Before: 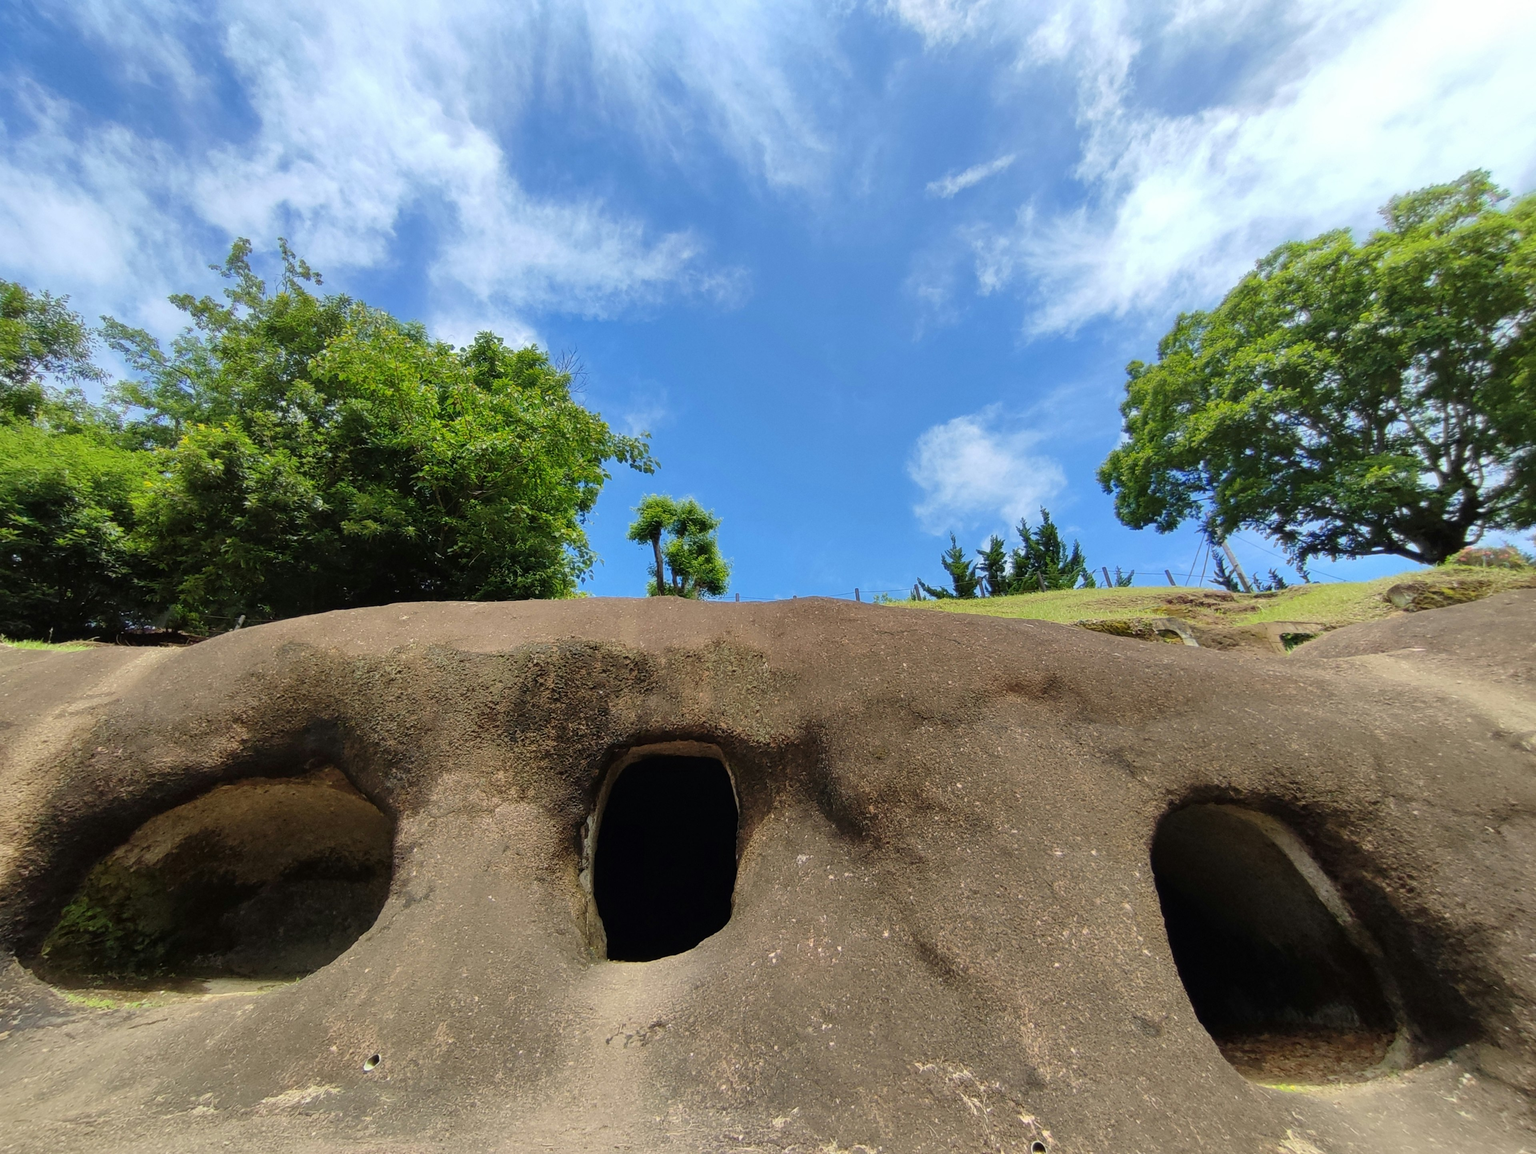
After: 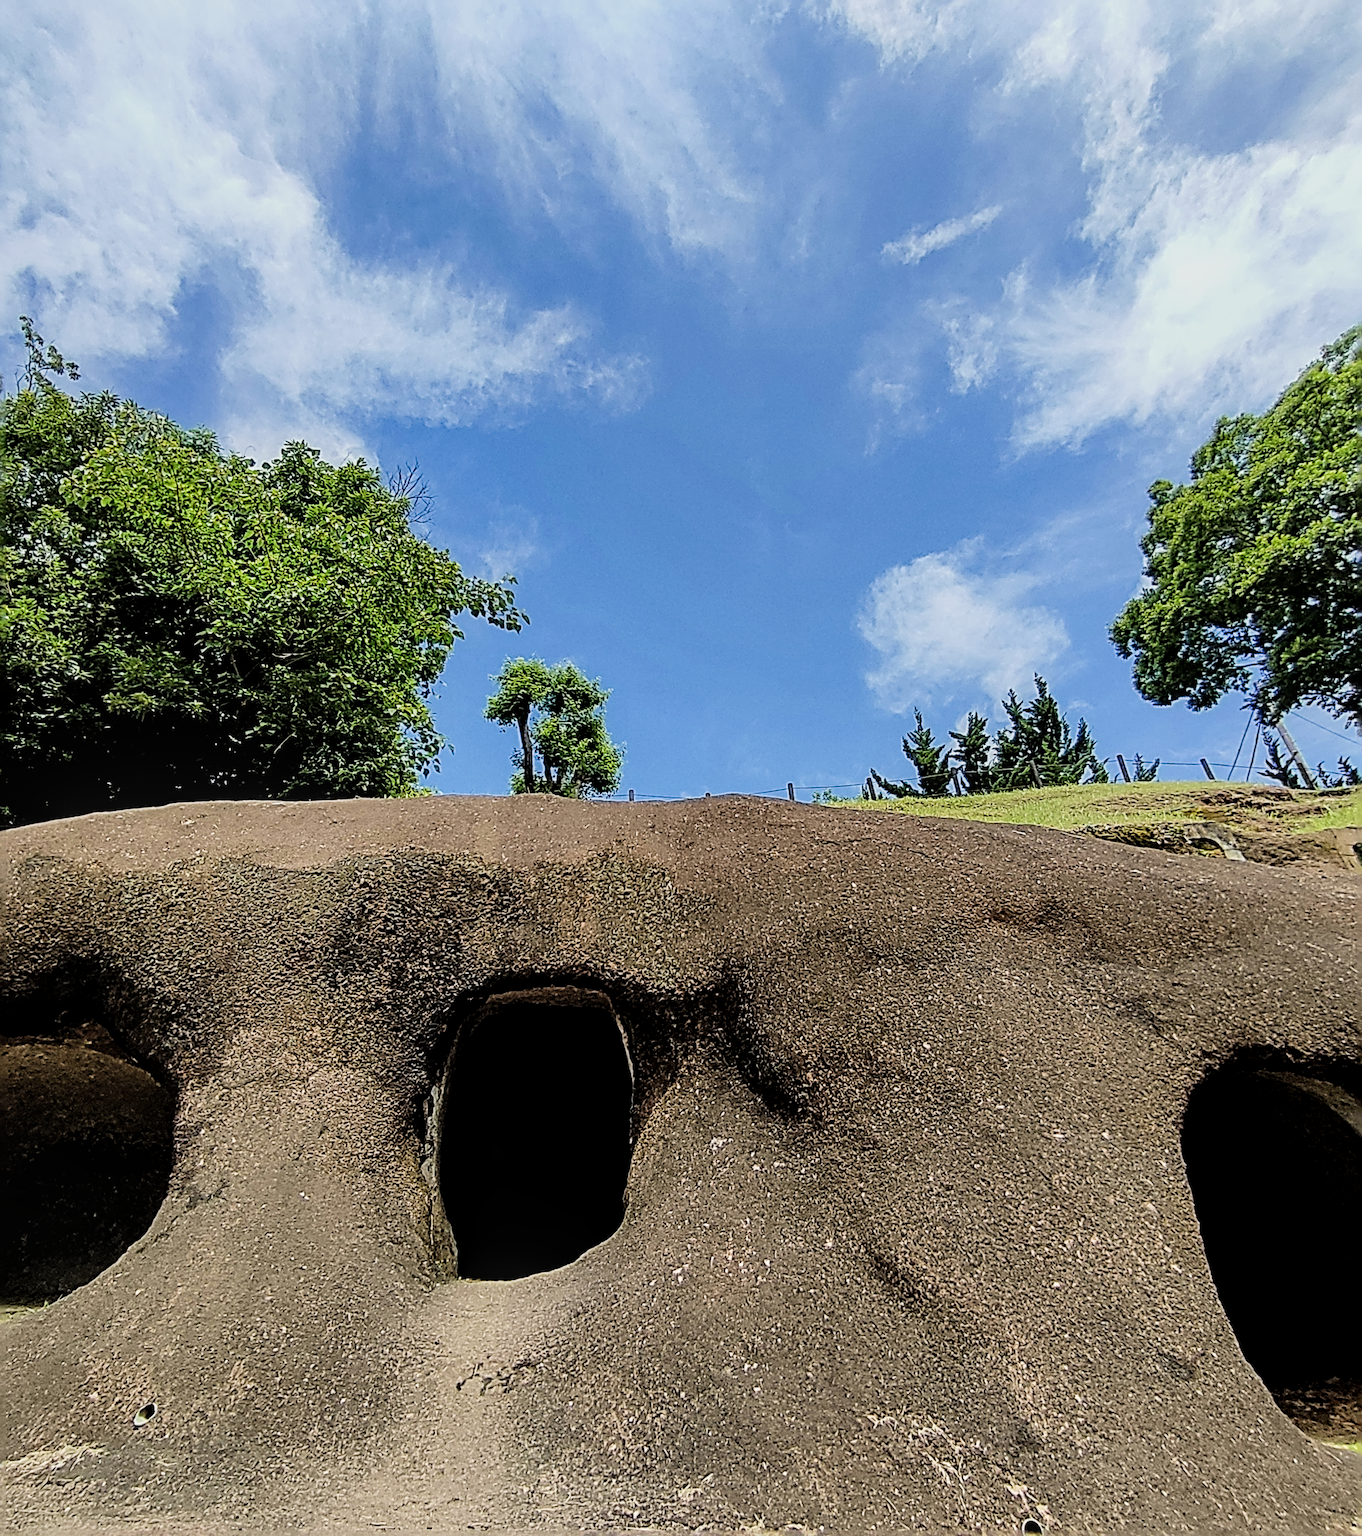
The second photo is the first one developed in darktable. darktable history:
sharpen: radius 4.019, amount 1.983
crop: left 17.155%, right 16.159%
filmic rgb: black relative exposure -5.05 EV, white relative exposure 3.96 EV, threshold 2.97 EV, hardness 2.88, contrast 1.299, highlights saturation mix -29.48%, iterations of high-quality reconstruction 0, enable highlight reconstruction true
local contrast: on, module defaults
